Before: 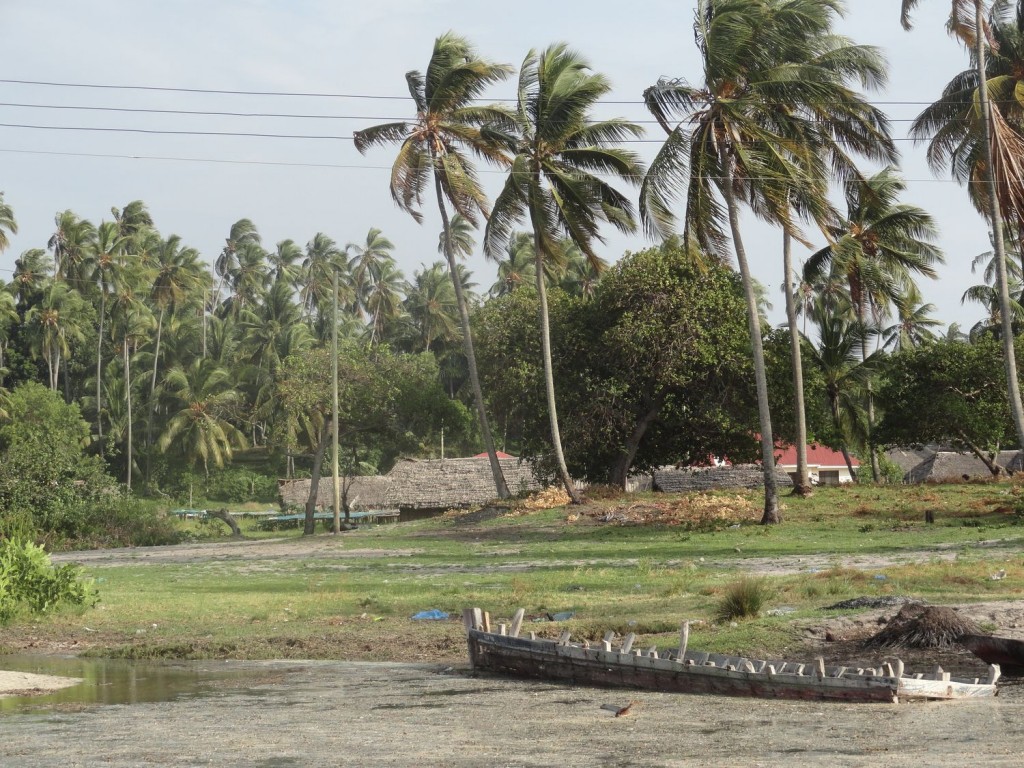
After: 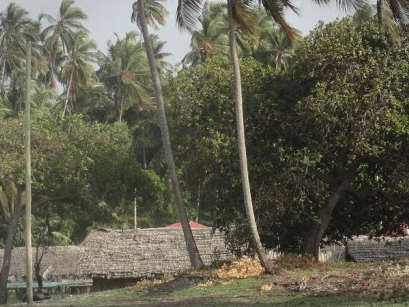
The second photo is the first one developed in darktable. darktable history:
vignetting: fall-off start 91%, fall-off radius 39.39%, brightness -0.182, saturation -0.3, width/height ratio 1.219, shape 1.3, dithering 8-bit output, unbound false
crop: left 30%, top 30%, right 30%, bottom 30%
color zones: curves: ch0 [(0.25, 0.5) (0.423, 0.5) (0.443, 0.5) (0.521, 0.756) (0.568, 0.5) (0.576, 0.5) (0.75, 0.5)]; ch1 [(0.25, 0.5) (0.423, 0.5) (0.443, 0.5) (0.539, 0.873) (0.624, 0.565) (0.631, 0.5) (0.75, 0.5)]
